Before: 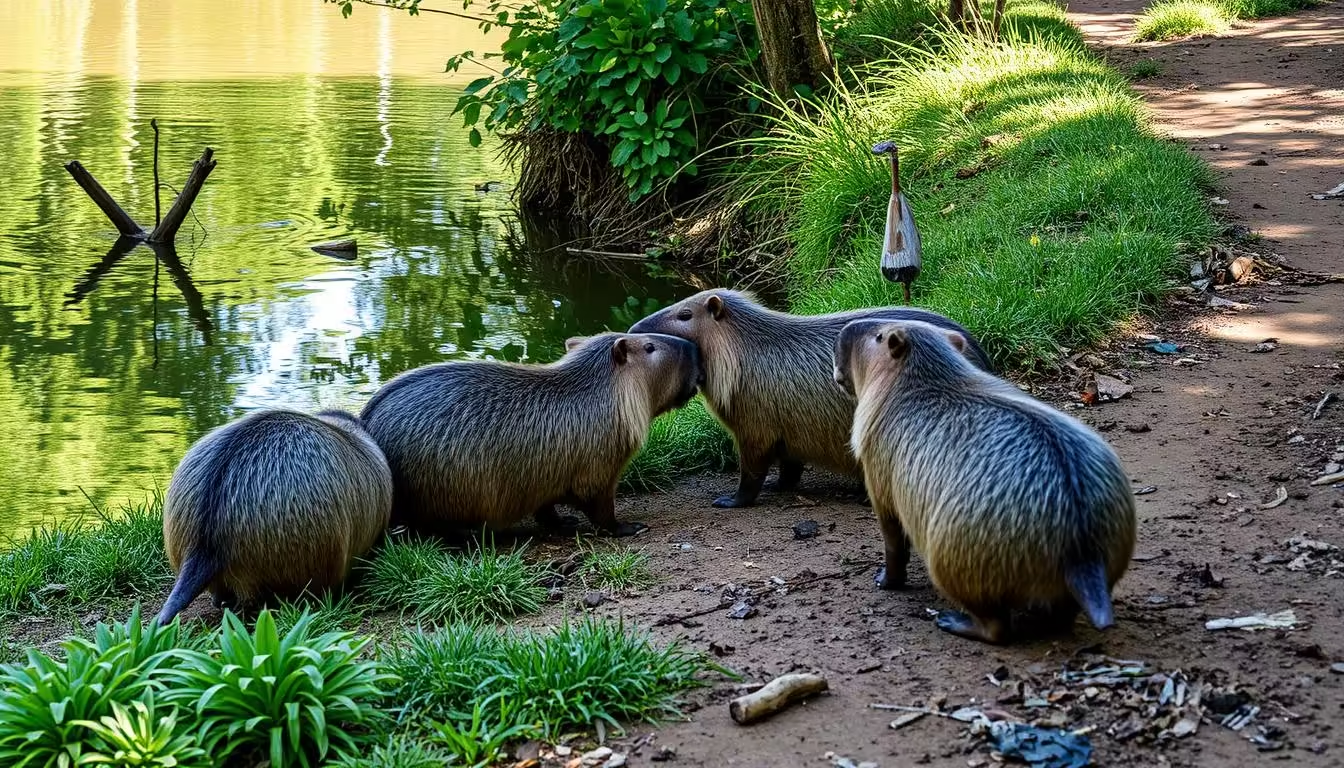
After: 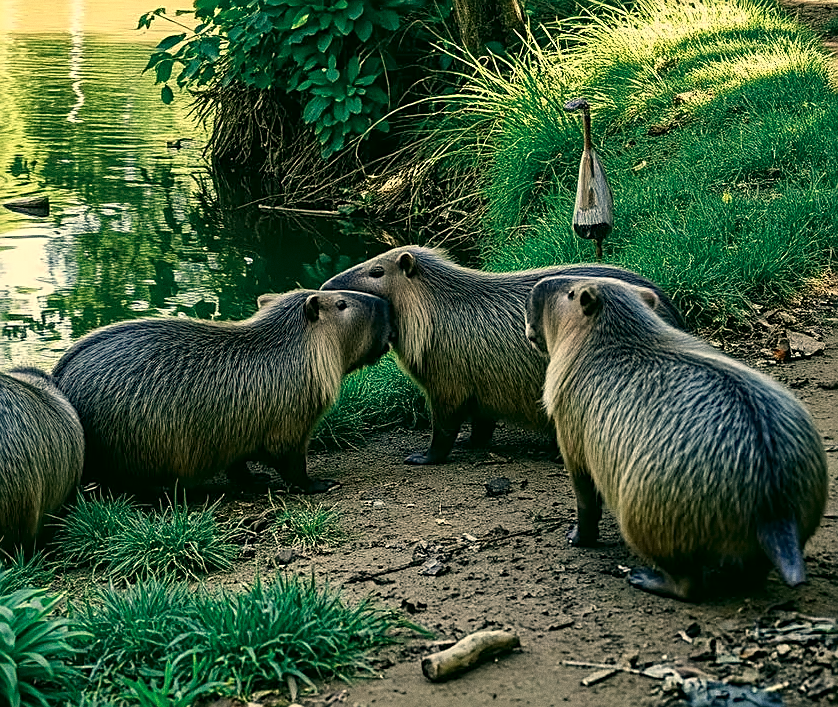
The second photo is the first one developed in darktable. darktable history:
crop and rotate: left 22.918%, top 5.629%, right 14.711%, bottom 2.247%
color zones: curves: ch0 [(0, 0.5) (0.125, 0.4) (0.25, 0.5) (0.375, 0.4) (0.5, 0.4) (0.625, 0.6) (0.75, 0.6) (0.875, 0.5)]; ch1 [(0, 0.35) (0.125, 0.45) (0.25, 0.35) (0.375, 0.35) (0.5, 0.35) (0.625, 0.35) (0.75, 0.45) (0.875, 0.35)]; ch2 [(0, 0.6) (0.125, 0.5) (0.25, 0.5) (0.375, 0.6) (0.5, 0.6) (0.625, 0.5) (0.75, 0.5) (0.875, 0.5)]
white balance: red 1.029, blue 0.92
grain: on, module defaults
sharpen: on, module defaults
color correction: highlights a* 5.3, highlights b* 24.26, shadows a* -15.58, shadows b* 4.02
